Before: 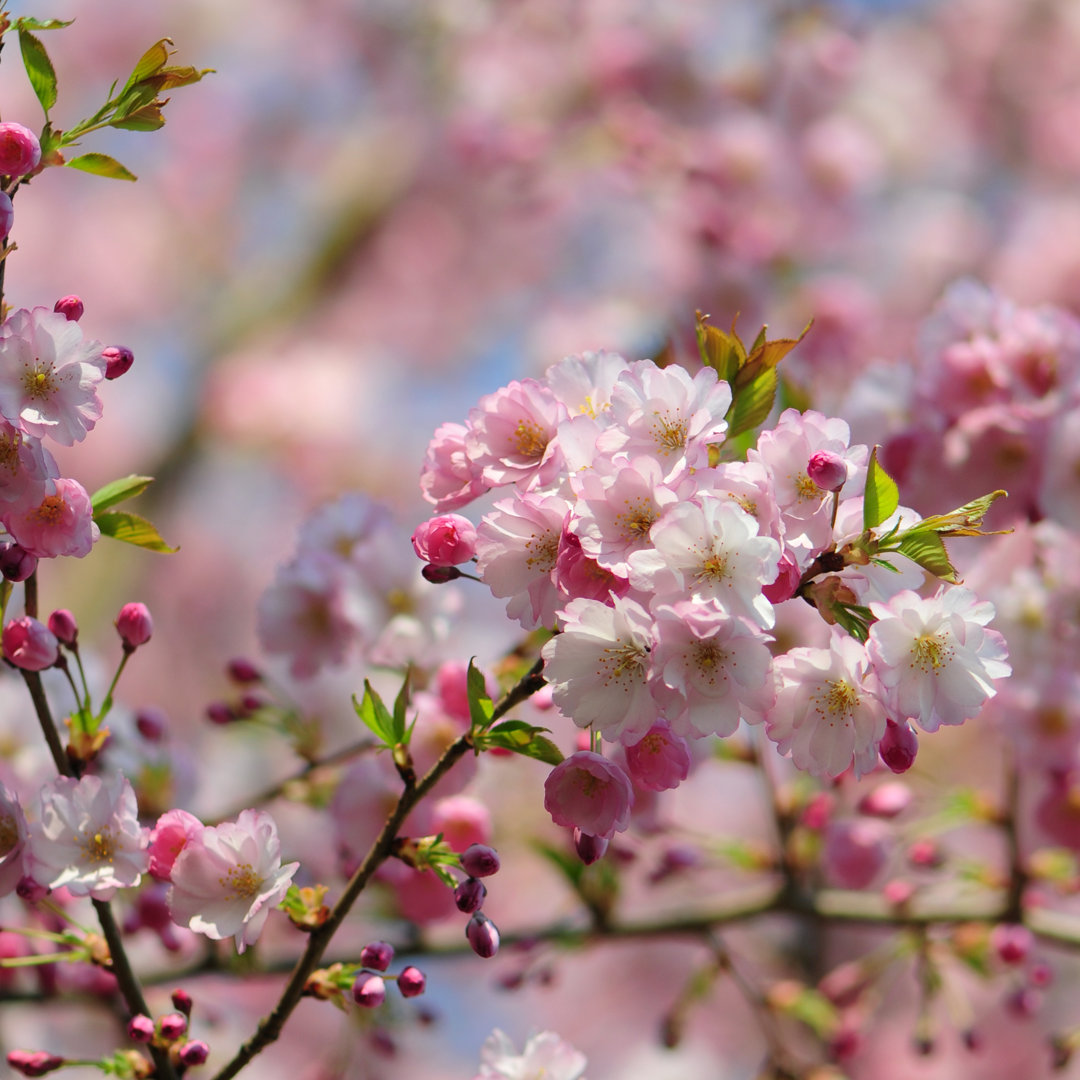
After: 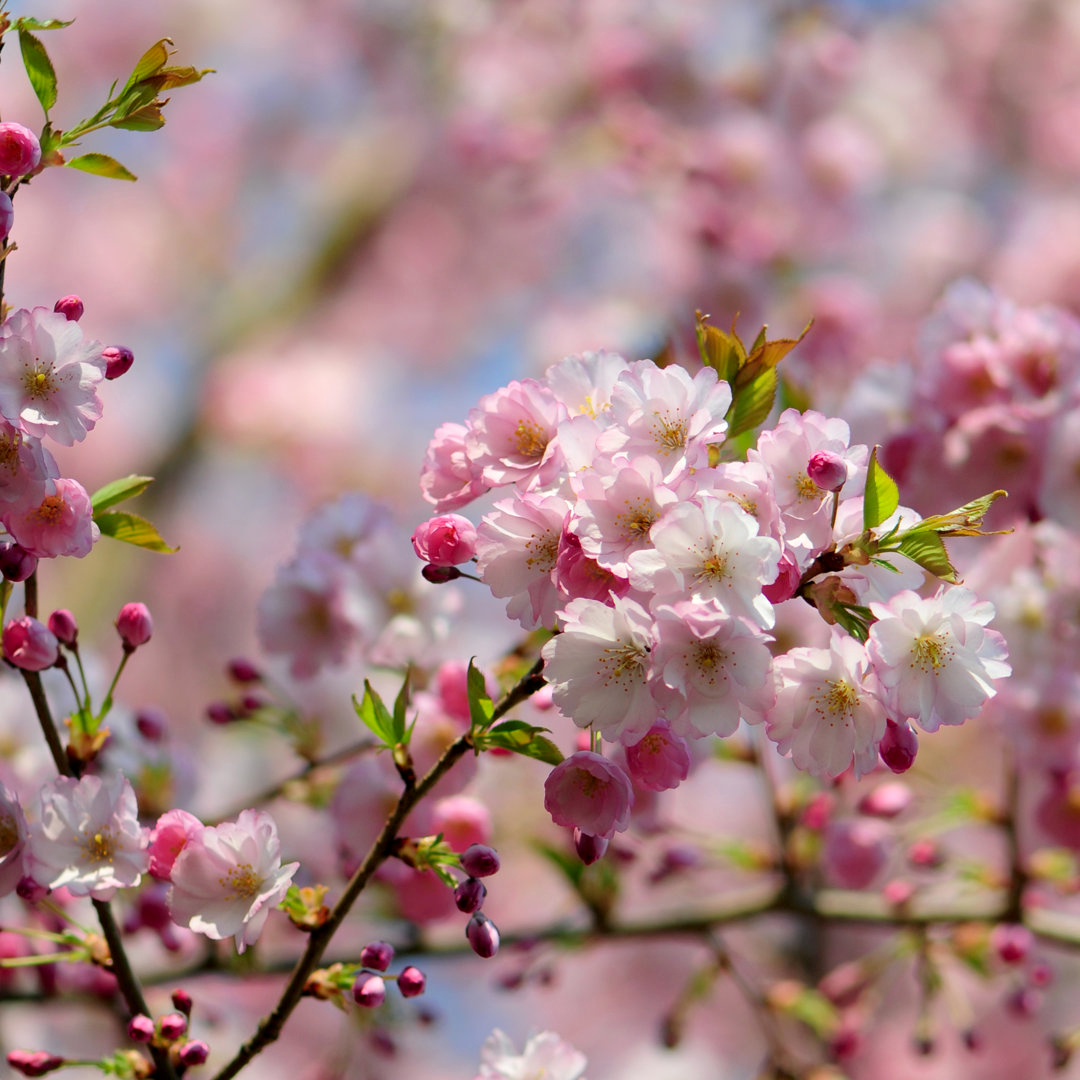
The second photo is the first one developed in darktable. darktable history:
exposure: black level correction 0.005, exposure 0.015 EV, compensate highlight preservation false
shadows and highlights: shadows -30.72, highlights 29.59
